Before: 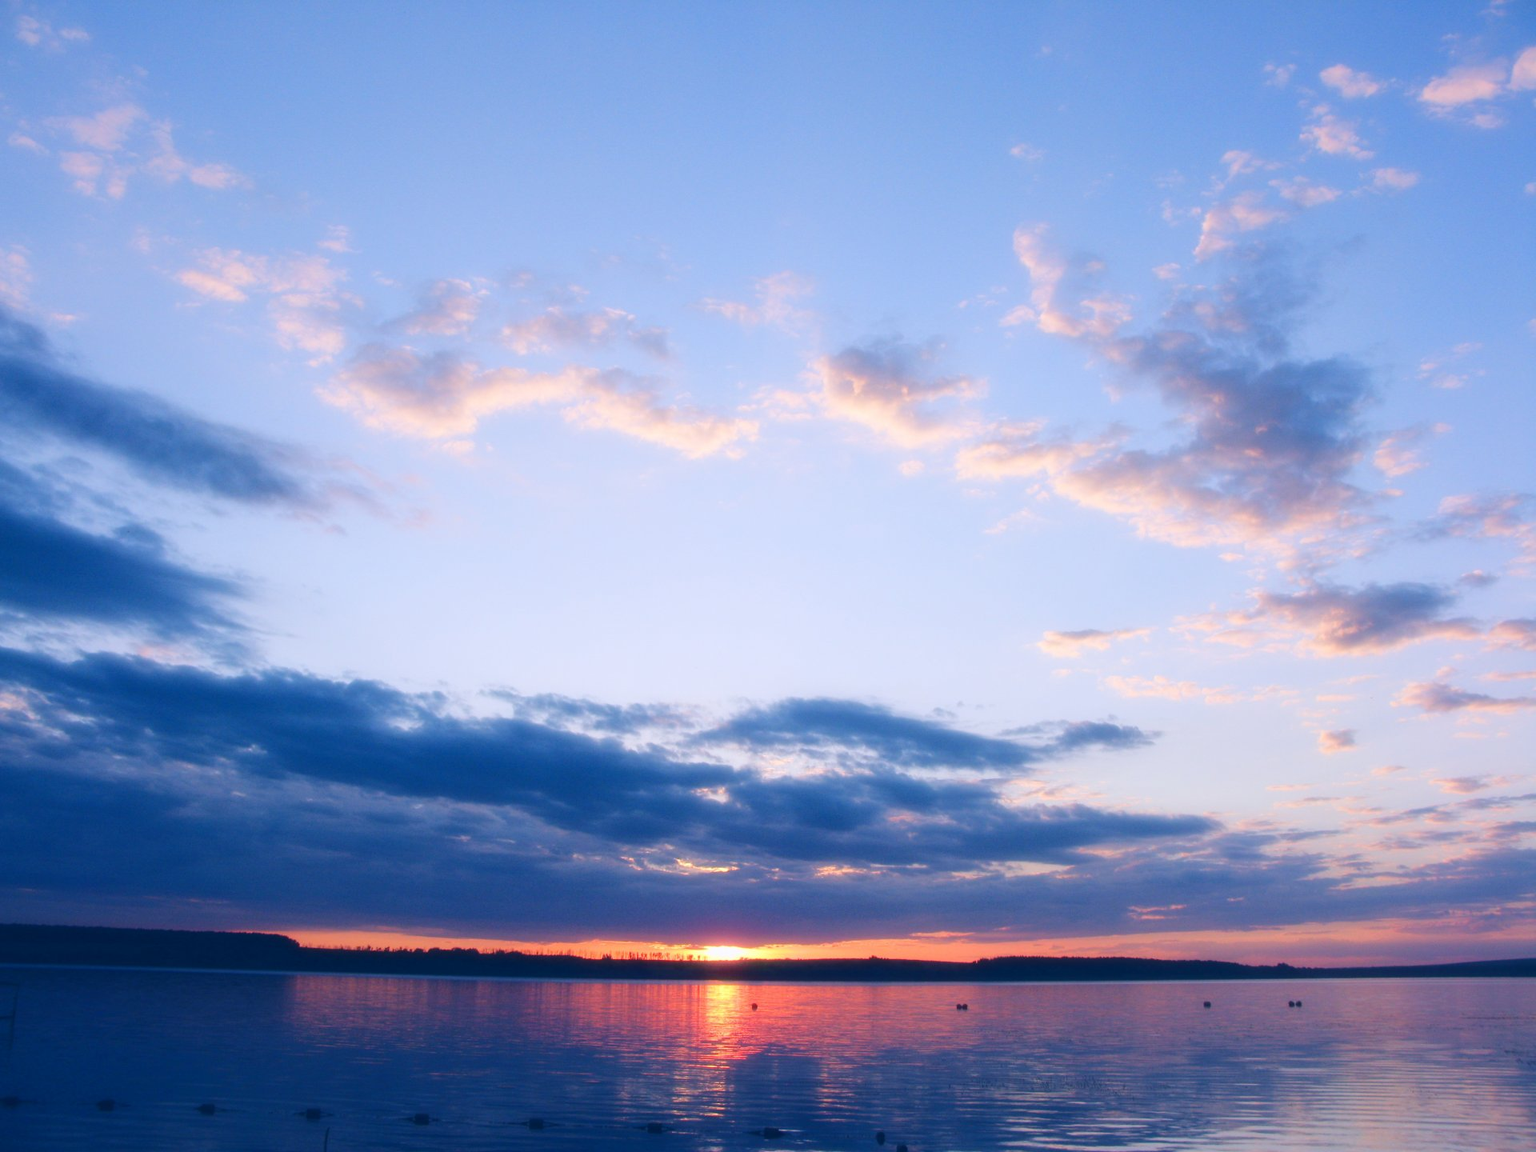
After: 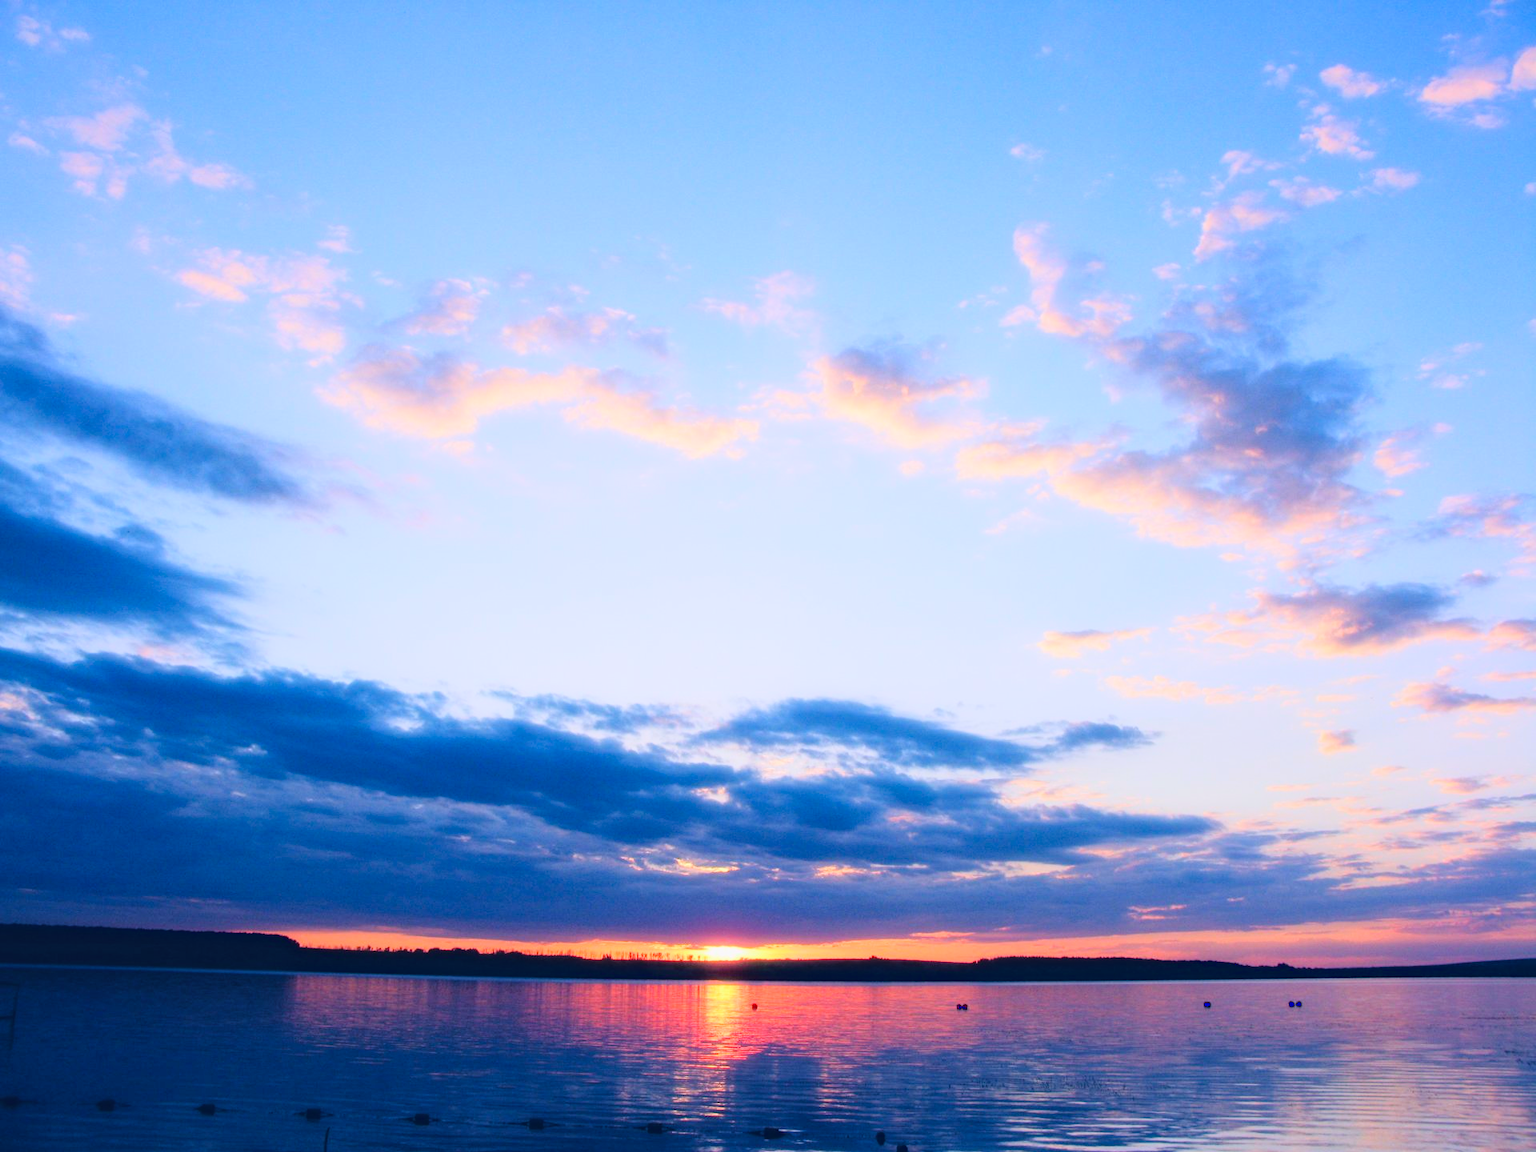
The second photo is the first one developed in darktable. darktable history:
exposure: exposure 0.204 EV, compensate highlight preservation false
haze removal: strength 0.291, distance 0.248, compatibility mode true, adaptive false
tone curve: curves: ch0 [(0, 0.022) (0.114, 0.088) (0.282, 0.316) (0.446, 0.511) (0.613, 0.693) (0.786, 0.843) (0.999, 0.949)]; ch1 [(0, 0) (0.395, 0.343) (0.463, 0.427) (0.486, 0.474) (0.503, 0.5) (0.535, 0.522) (0.555, 0.546) (0.594, 0.614) (0.755, 0.793) (1, 1)]; ch2 [(0, 0) (0.369, 0.388) (0.449, 0.431) (0.501, 0.5) (0.528, 0.517) (0.561, 0.598) (0.697, 0.721) (1, 1)], color space Lab, linked channels, preserve colors none
